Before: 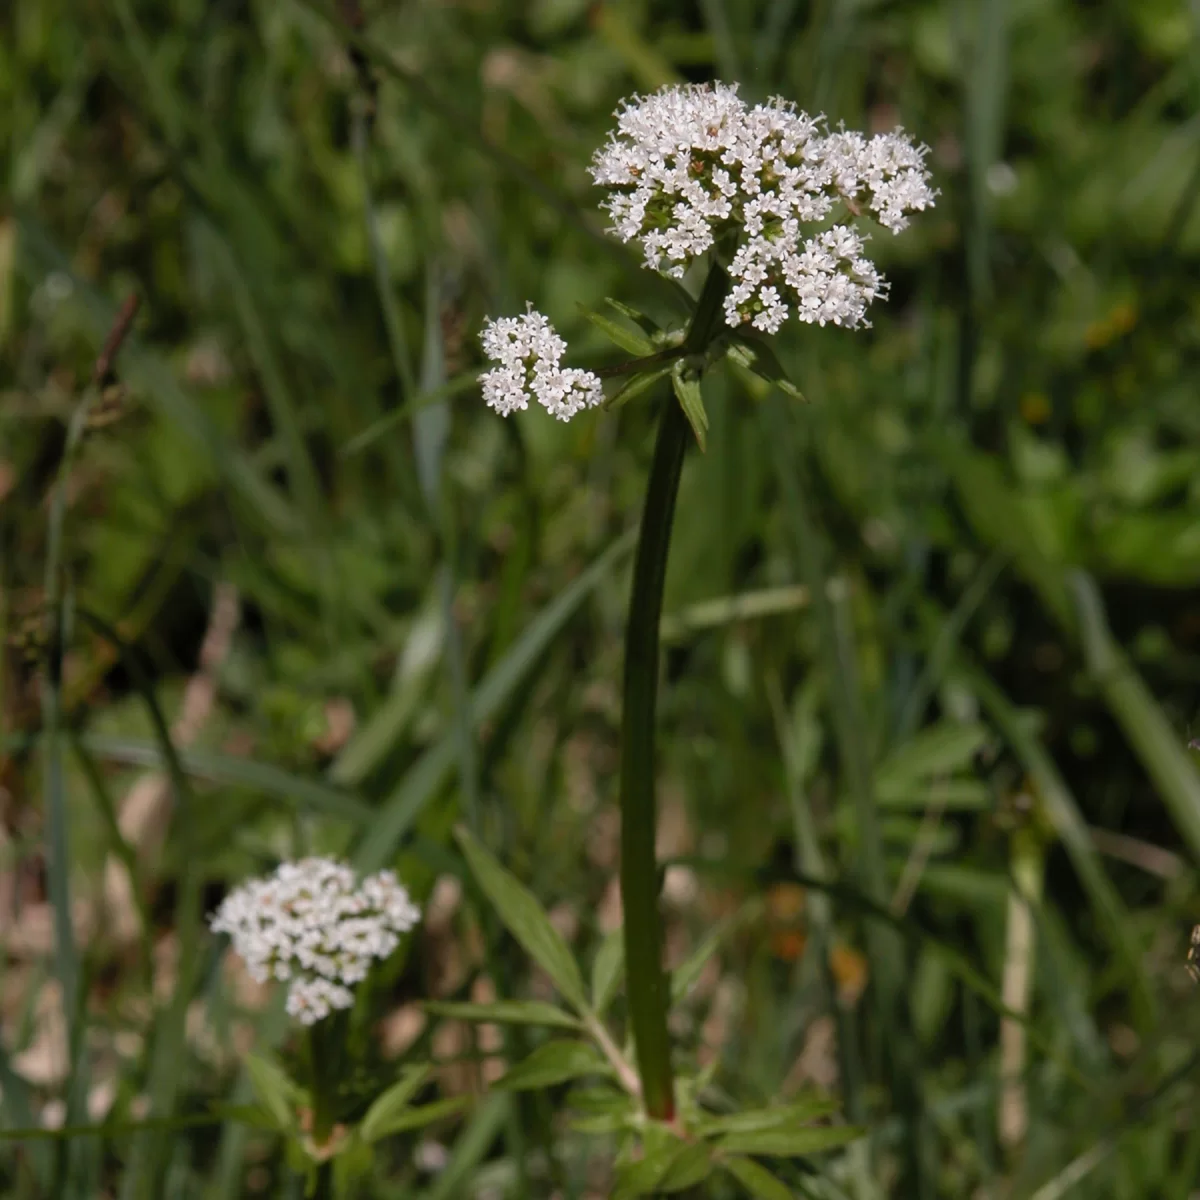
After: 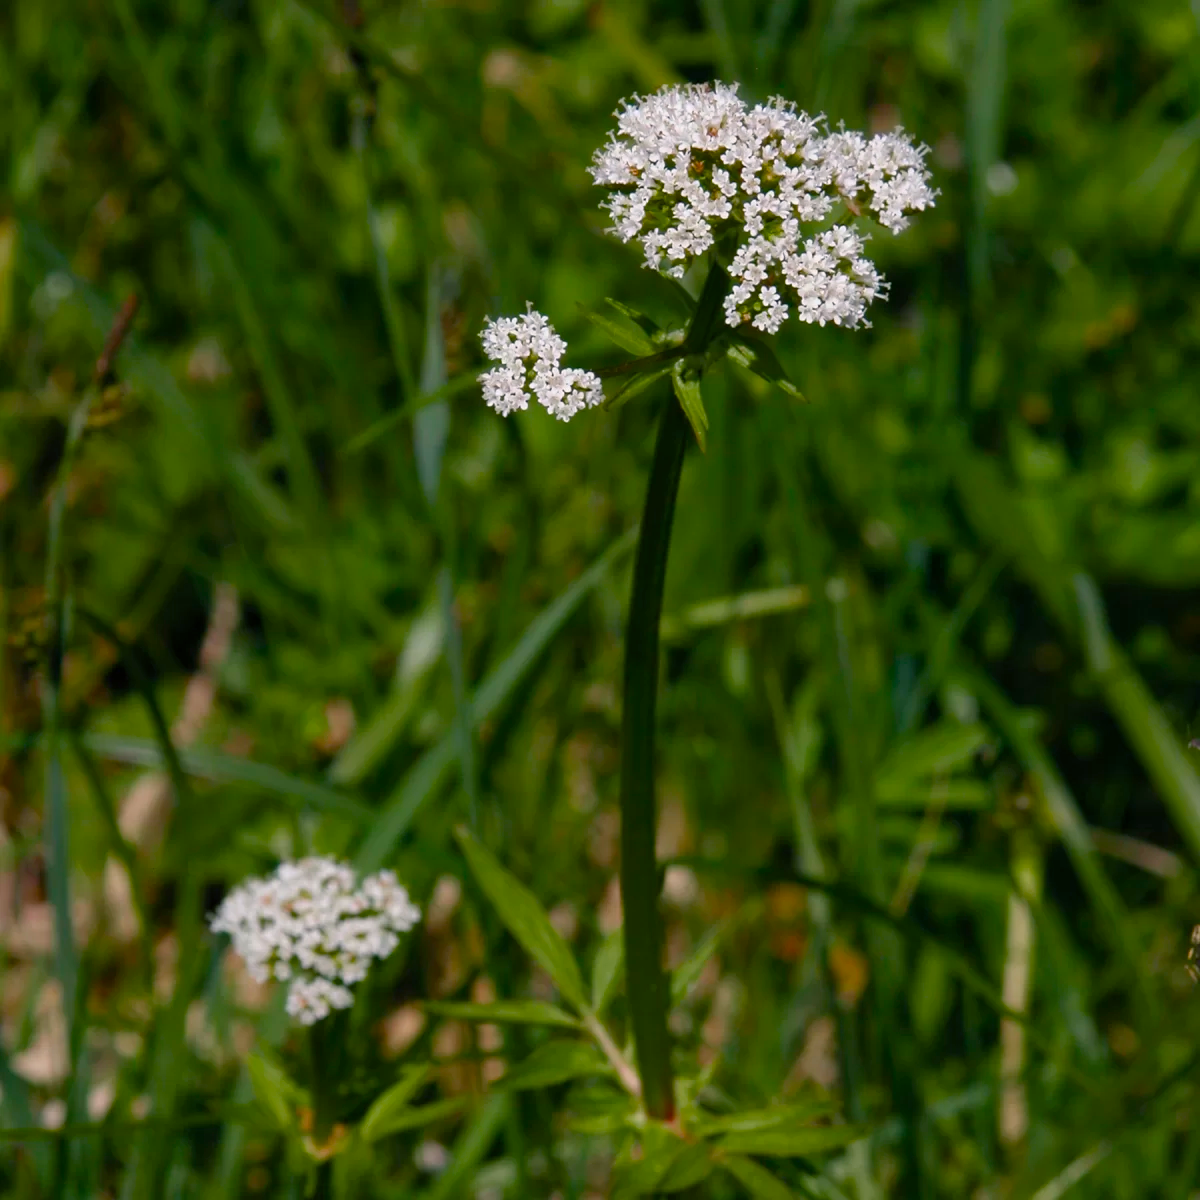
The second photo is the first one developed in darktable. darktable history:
color balance rgb: shadows lift › chroma 2.064%, shadows lift › hue 248.22°, power › chroma 0.527%, power › hue 215.13°, perceptual saturation grading › global saturation 34.618%, perceptual saturation grading › highlights -25.239%, perceptual saturation grading › shadows 50.193%, global vibrance 20%
